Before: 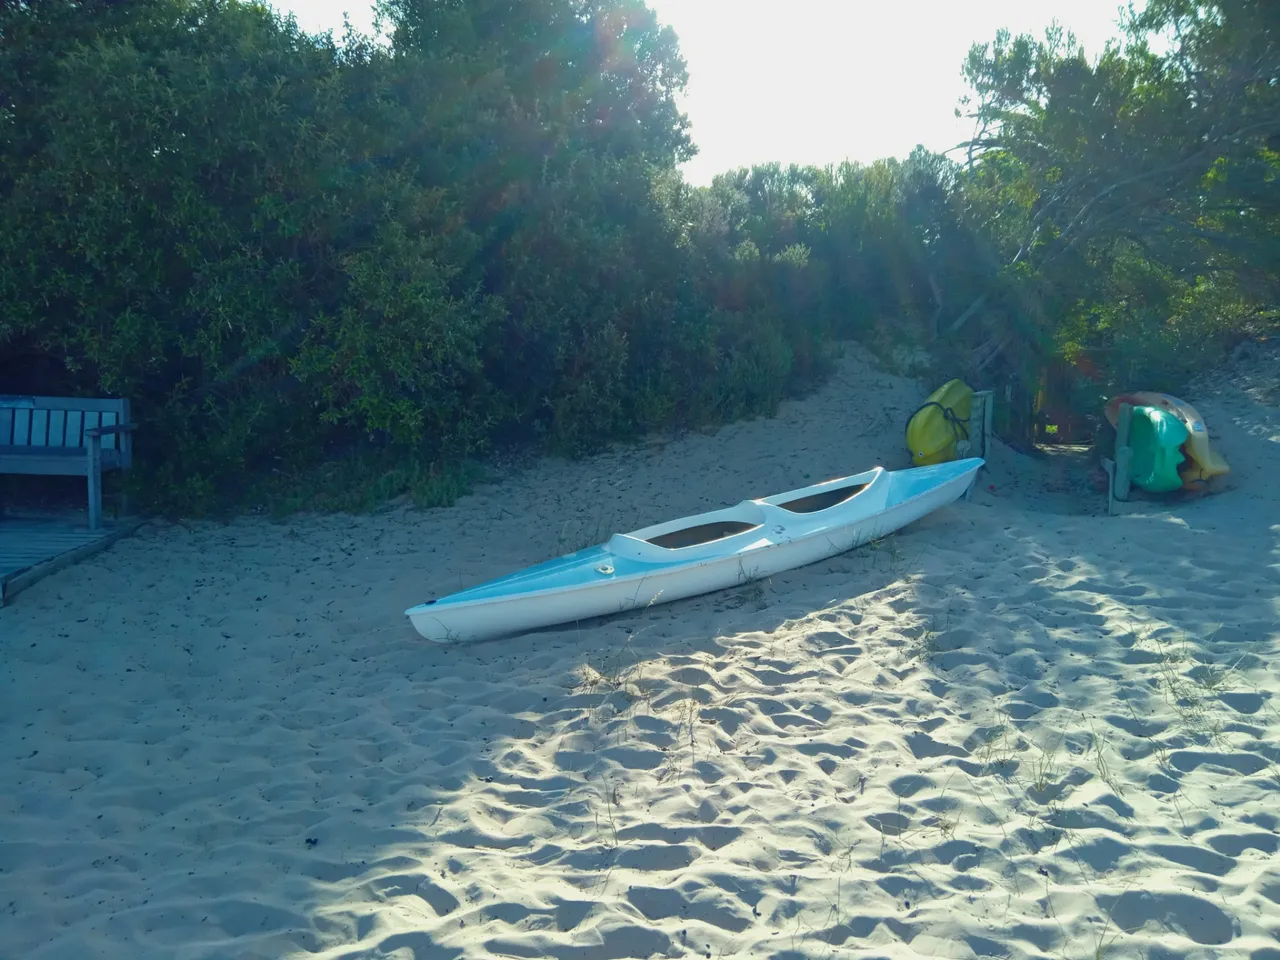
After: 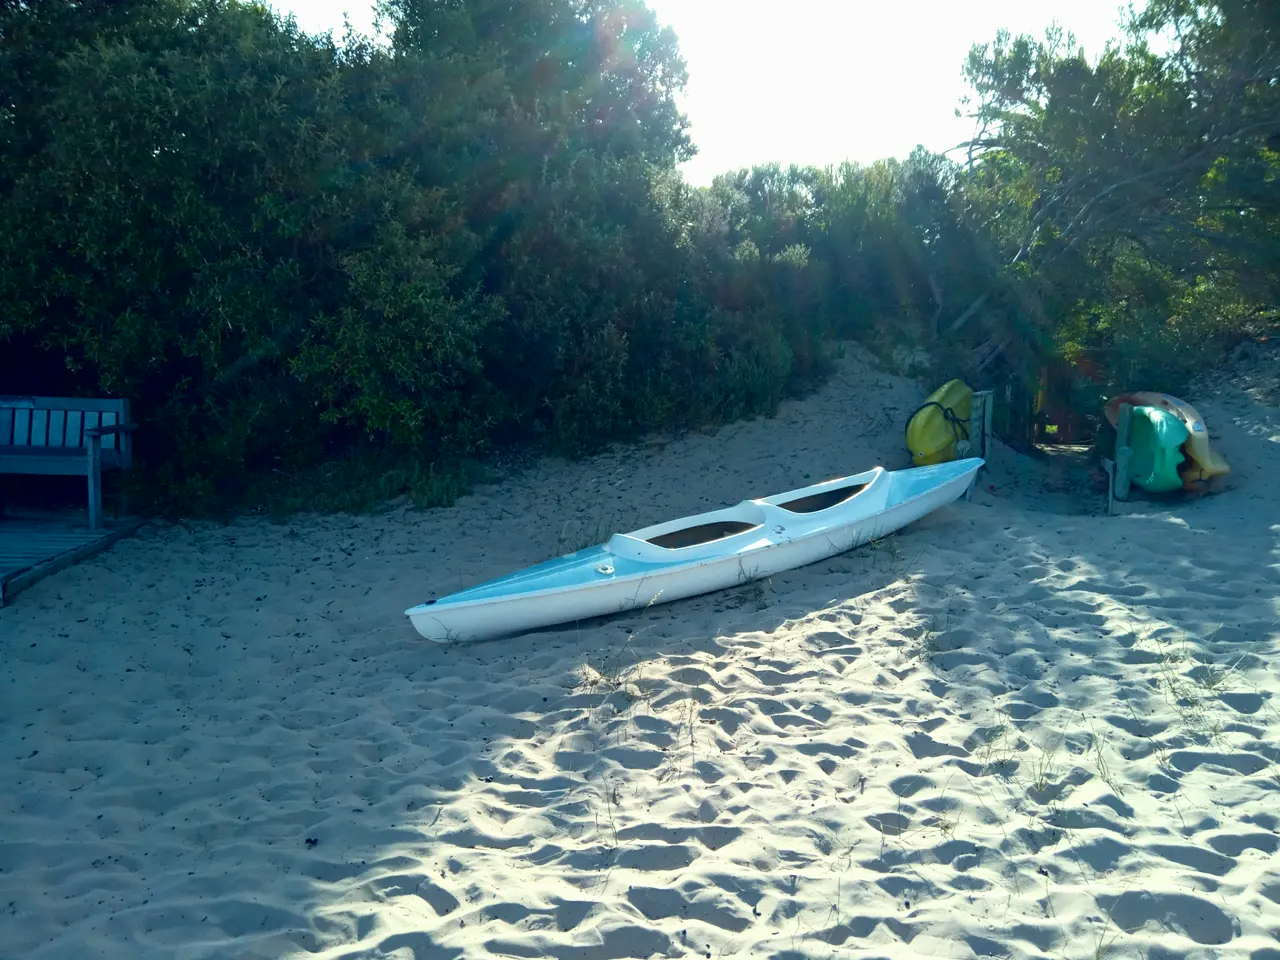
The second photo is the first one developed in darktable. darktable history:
tone curve: curves: ch0 [(0, 0) (0.003, 0) (0.011, 0.001) (0.025, 0.002) (0.044, 0.004) (0.069, 0.006) (0.1, 0.009) (0.136, 0.03) (0.177, 0.076) (0.224, 0.13) (0.277, 0.202) (0.335, 0.28) (0.399, 0.367) (0.468, 0.46) (0.543, 0.562) (0.623, 0.67) (0.709, 0.787) (0.801, 0.889) (0.898, 0.972) (1, 1)], color space Lab, independent channels, preserve colors none
